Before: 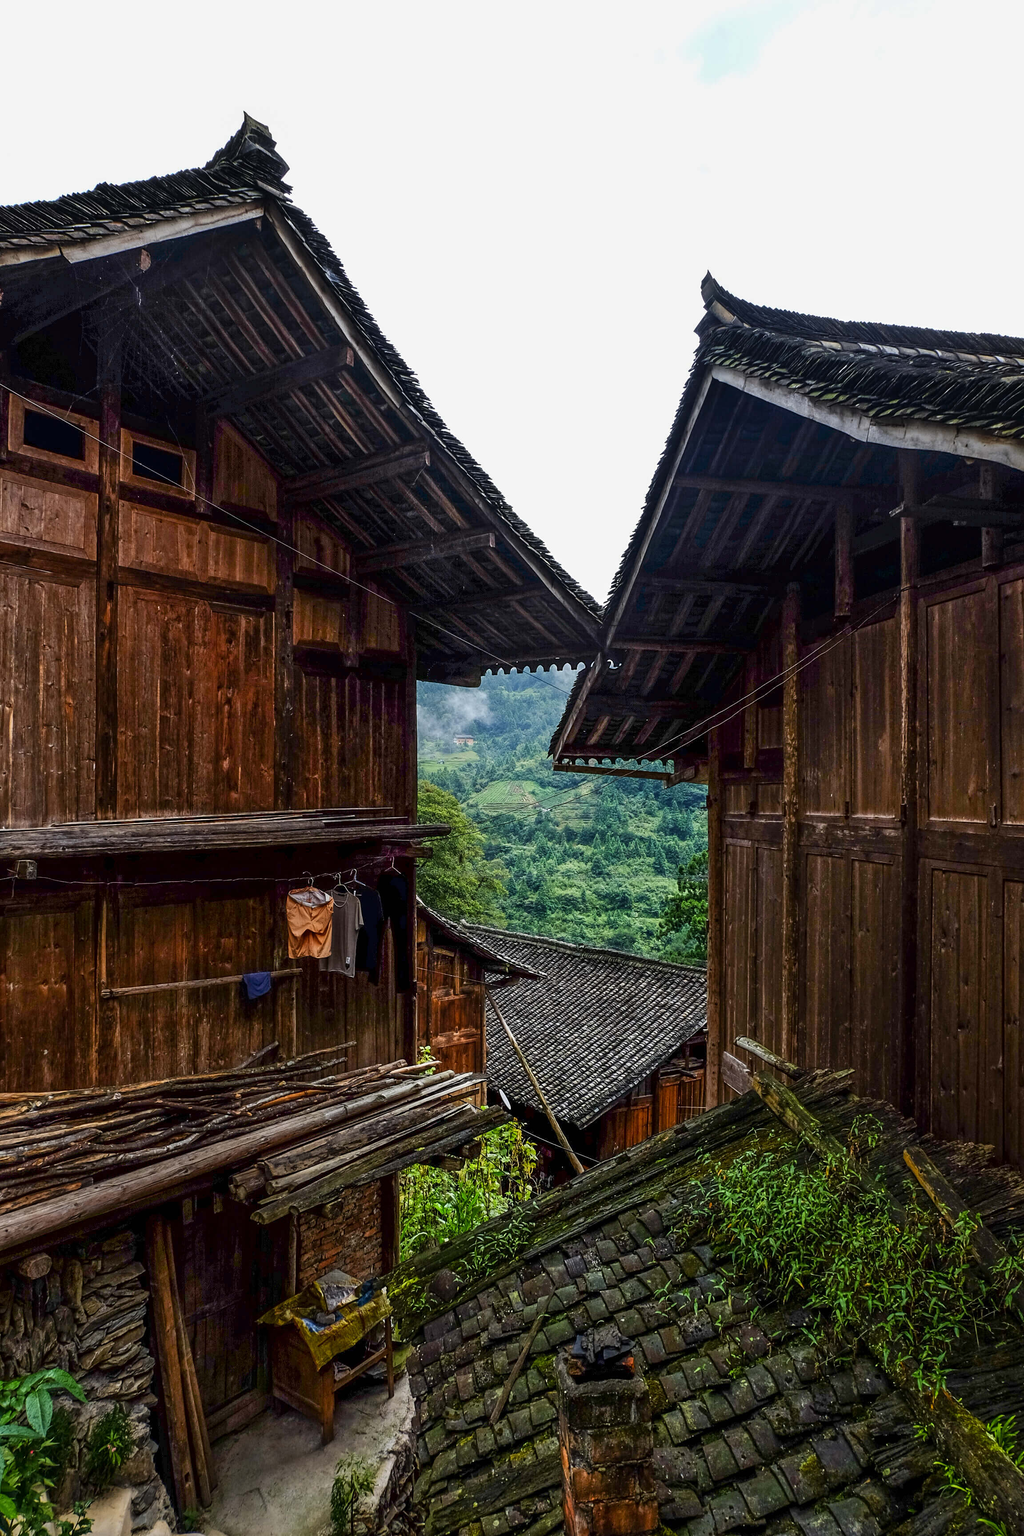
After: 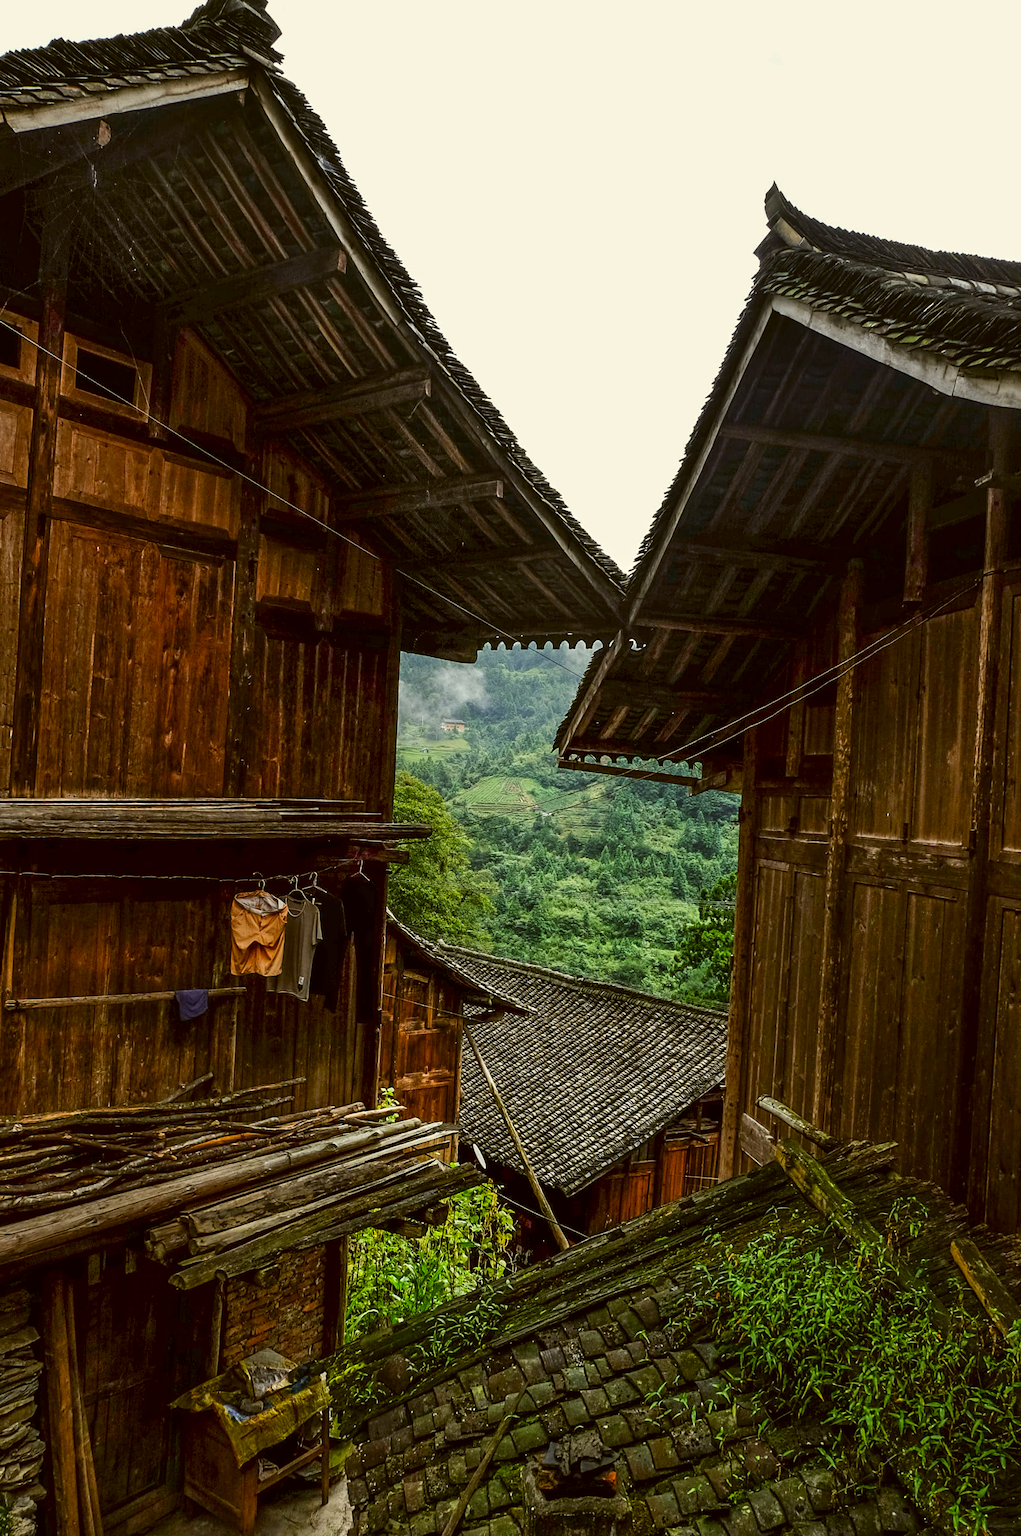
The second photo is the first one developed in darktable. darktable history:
crop and rotate: angle -3.05°, left 5.133%, top 5.21%, right 4.696%, bottom 4.413%
color correction: highlights a* -1.4, highlights b* 10.04, shadows a* 0.494, shadows b* 19.82
